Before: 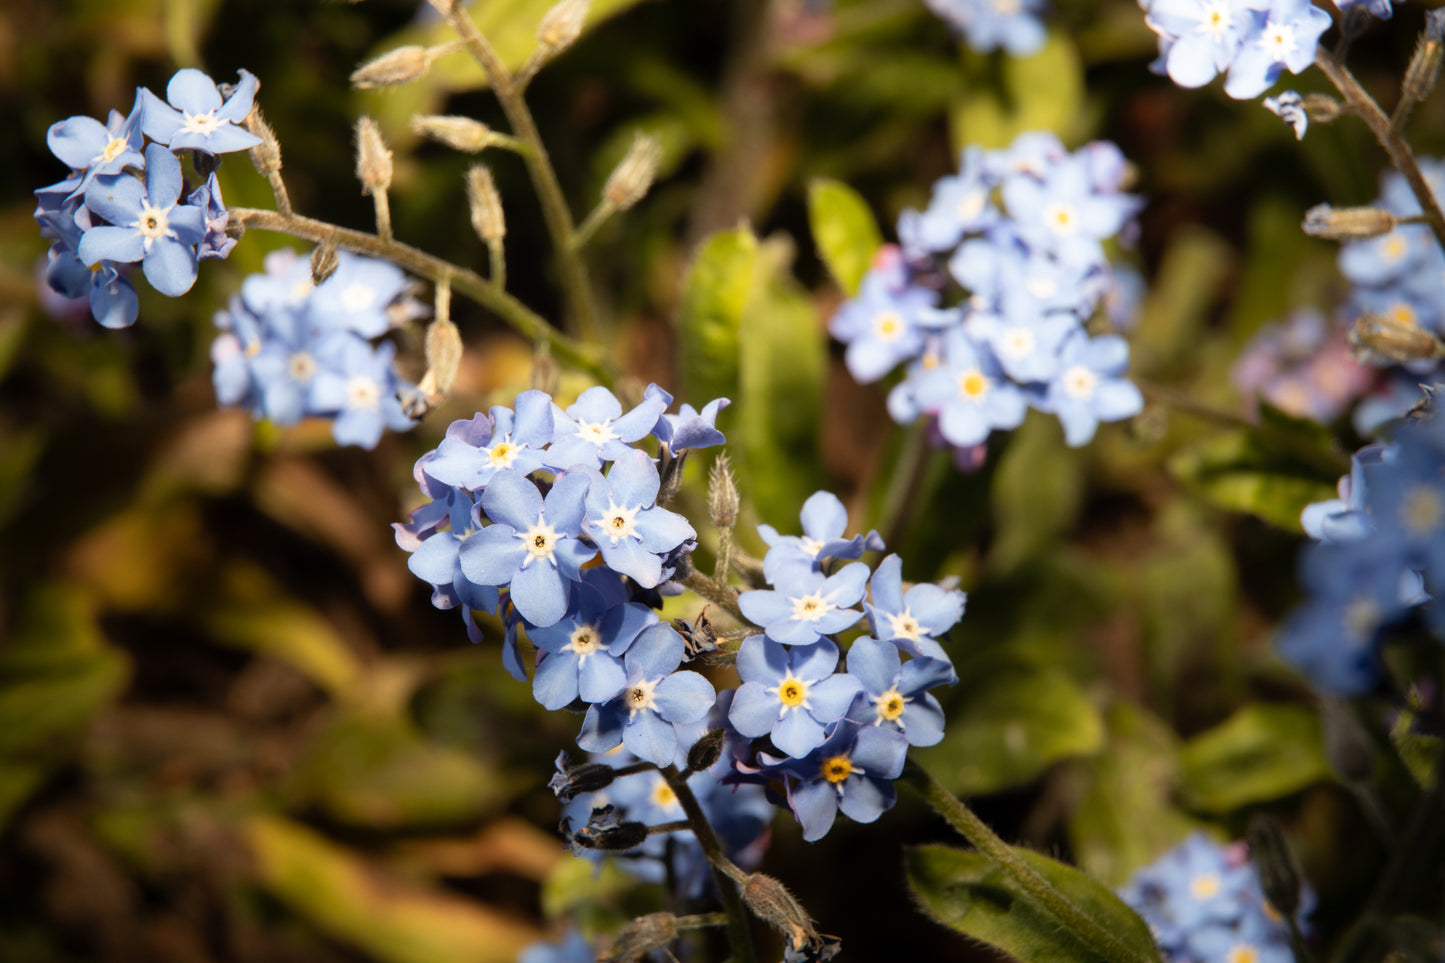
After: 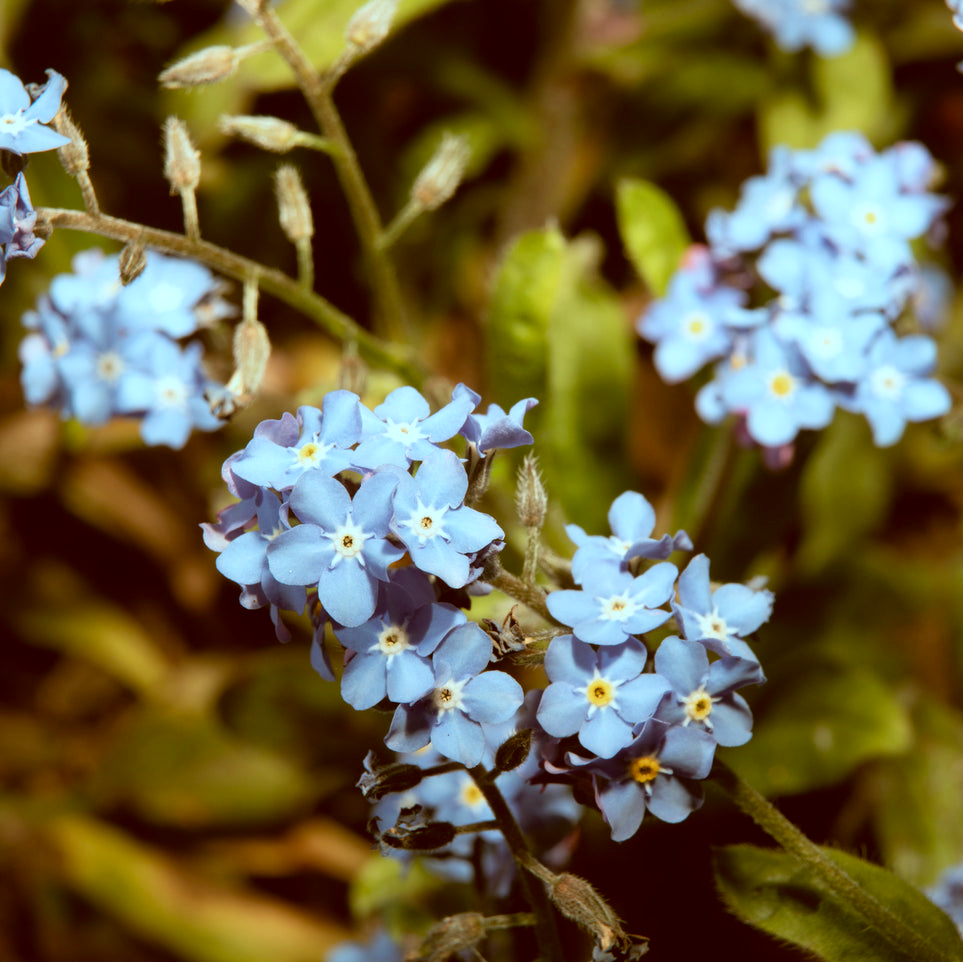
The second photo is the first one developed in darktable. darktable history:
color correction: highlights a* -14.62, highlights b* -16.22, shadows a* 10.12, shadows b* 29.4
crop and rotate: left 13.342%, right 19.991%
